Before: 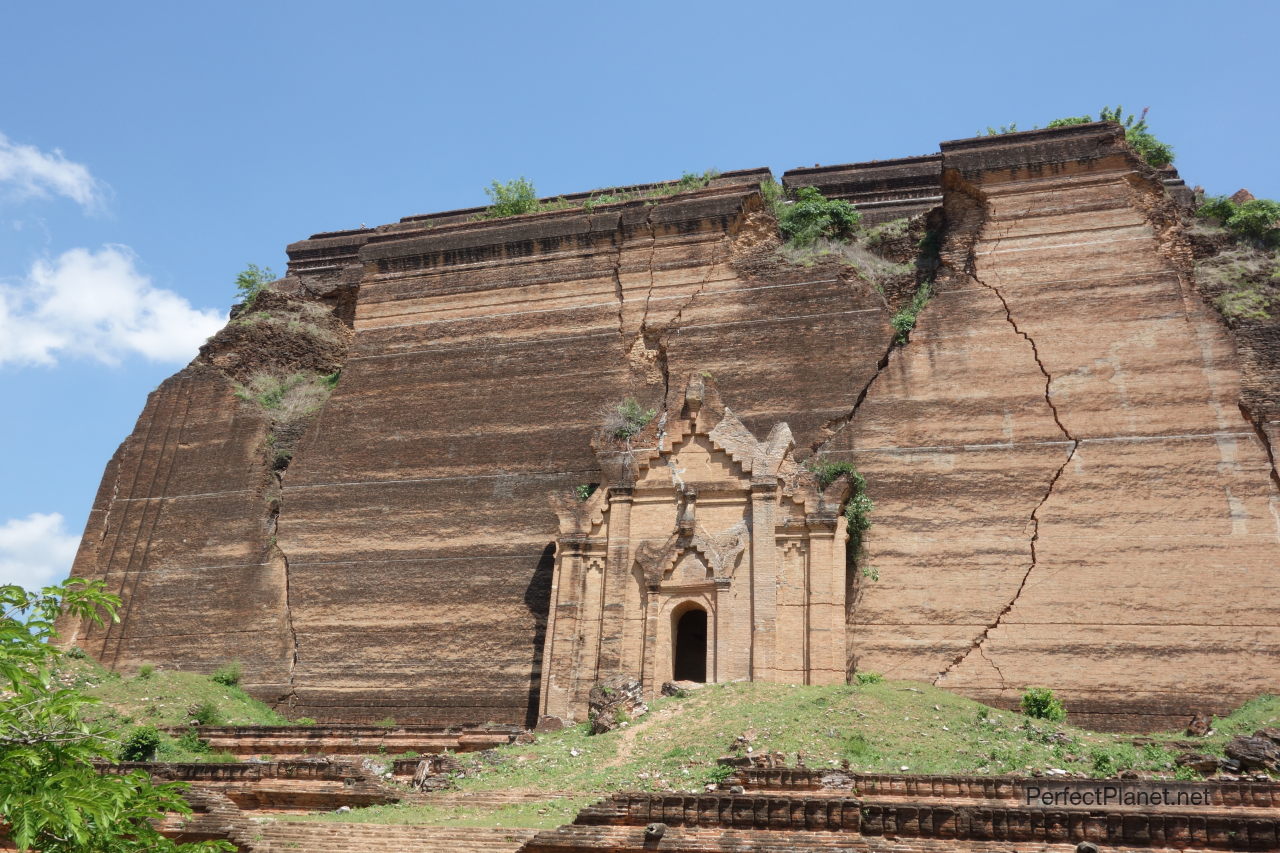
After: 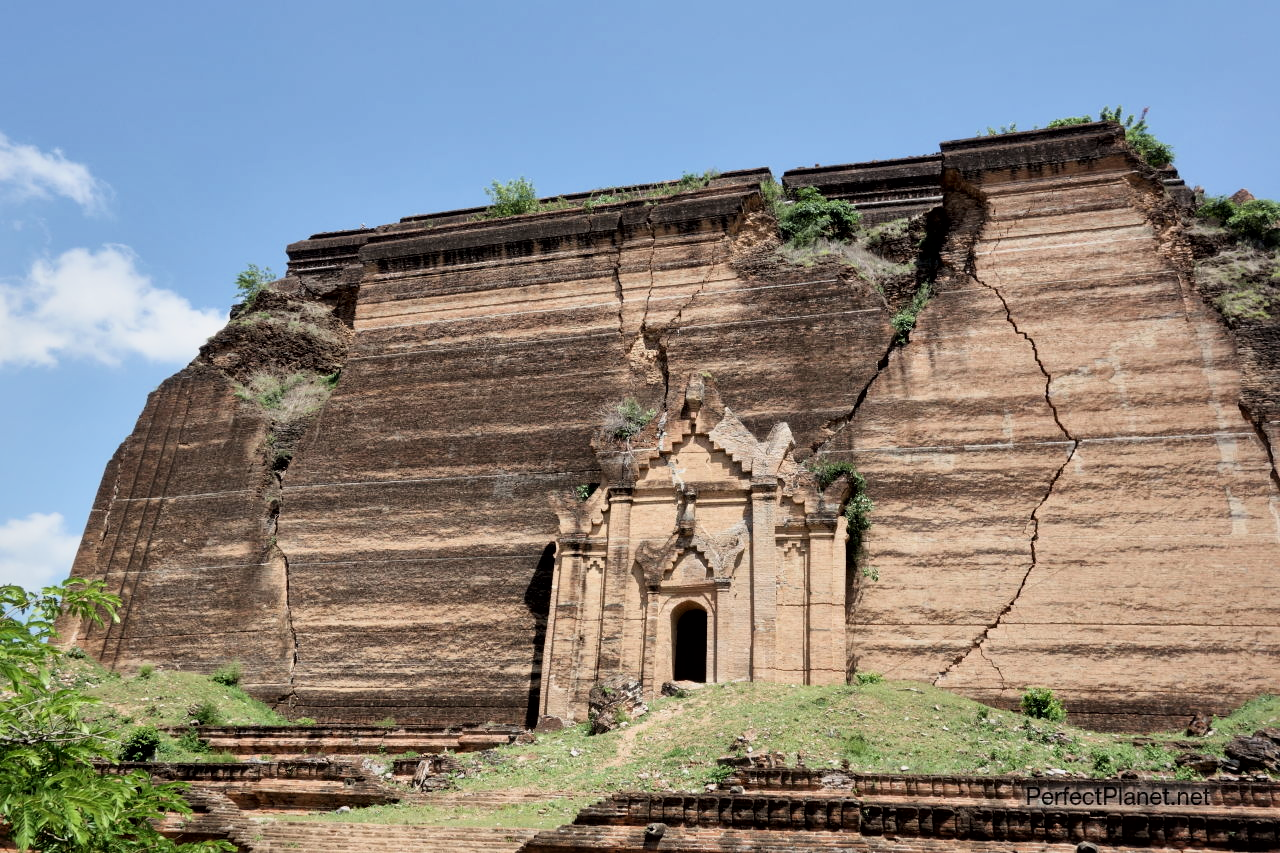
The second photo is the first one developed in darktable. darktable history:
local contrast: mode bilateral grid, contrast 25, coarseness 60, detail 151%, midtone range 0.2
filmic rgb: black relative exposure -11.88 EV, white relative exposure 5.43 EV, threshold 3 EV, hardness 4.49, latitude 50%, contrast 1.14, color science v5 (2021), contrast in shadows safe, contrast in highlights safe, enable highlight reconstruction true
